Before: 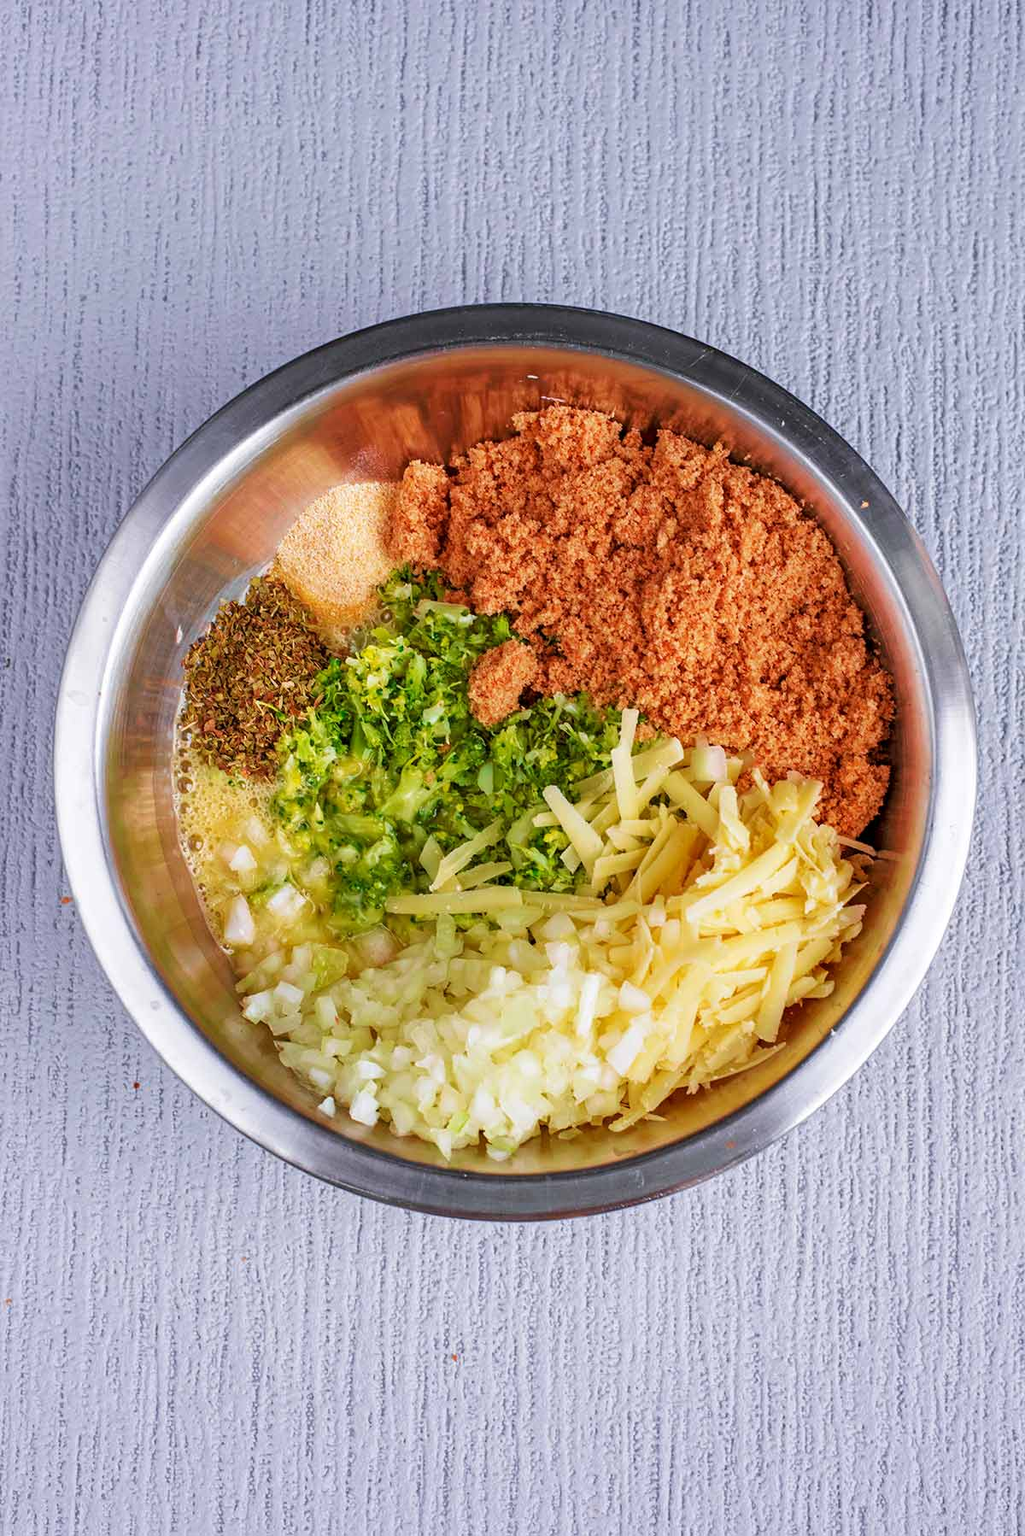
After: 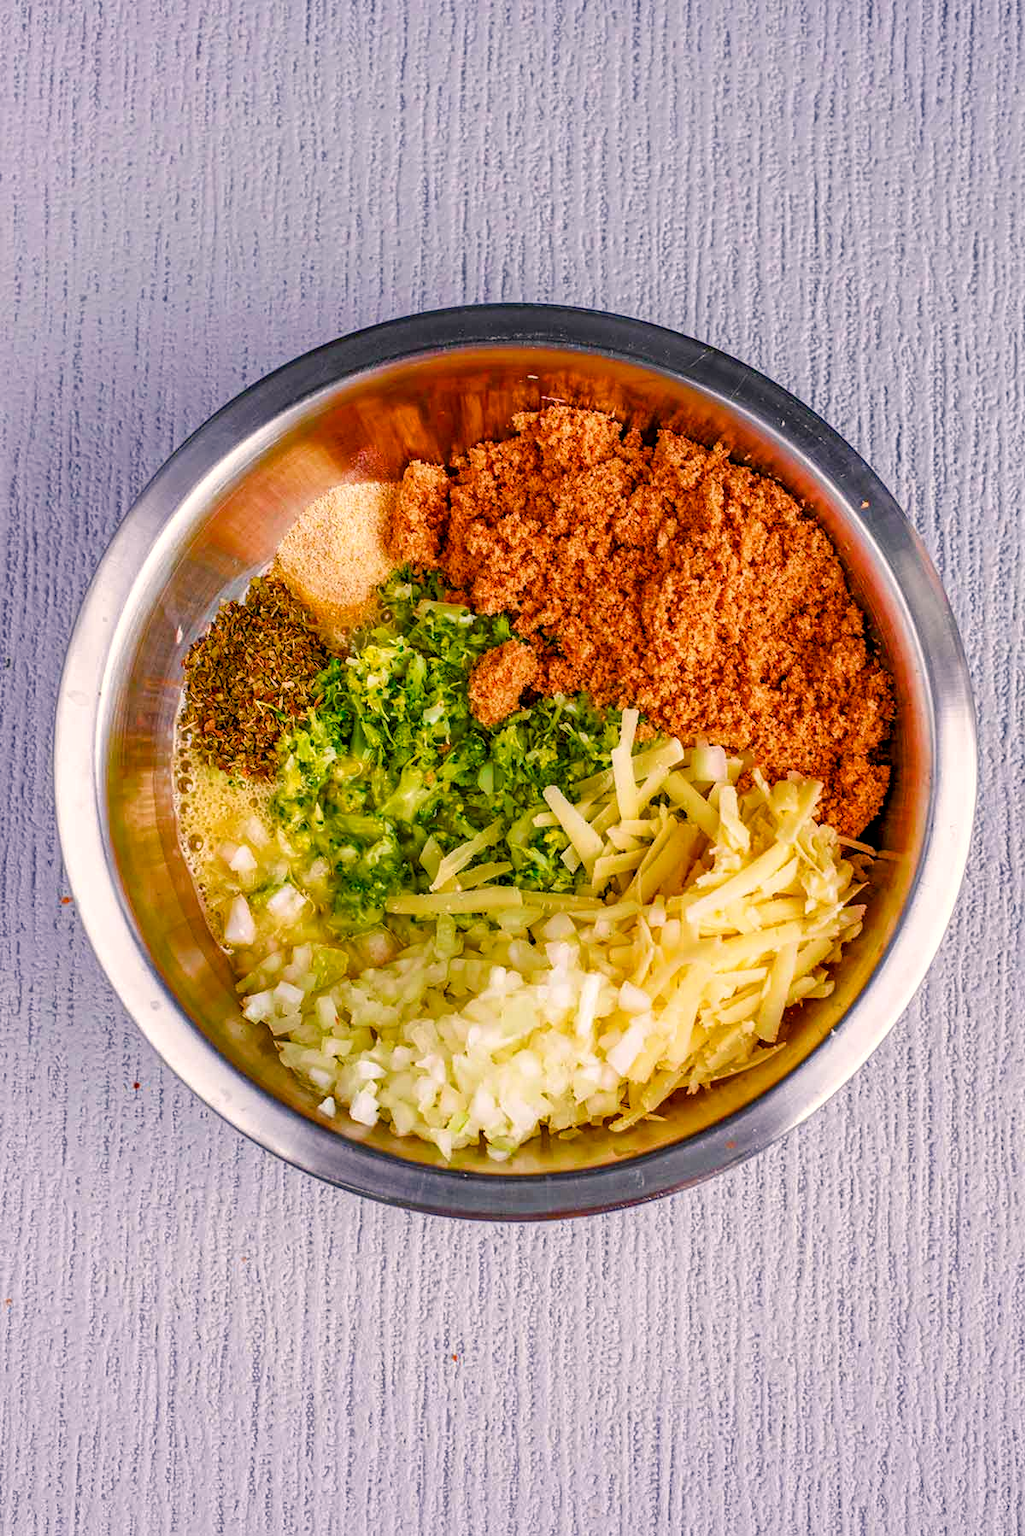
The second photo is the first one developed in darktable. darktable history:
local contrast: on, module defaults
color balance rgb: shadows lift › chroma 2.018%, shadows lift › hue 248.41°, power › chroma 0.241%, power › hue 60.36°, highlights gain › chroma 3.048%, highlights gain › hue 54.47°, perceptual saturation grading › global saturation 24.526%, perceptual saturation grading › highlights -23.671%, perceptual saturation grading › mid-tones 24.139%, perceptual saturation grading › shadows 39.061%
